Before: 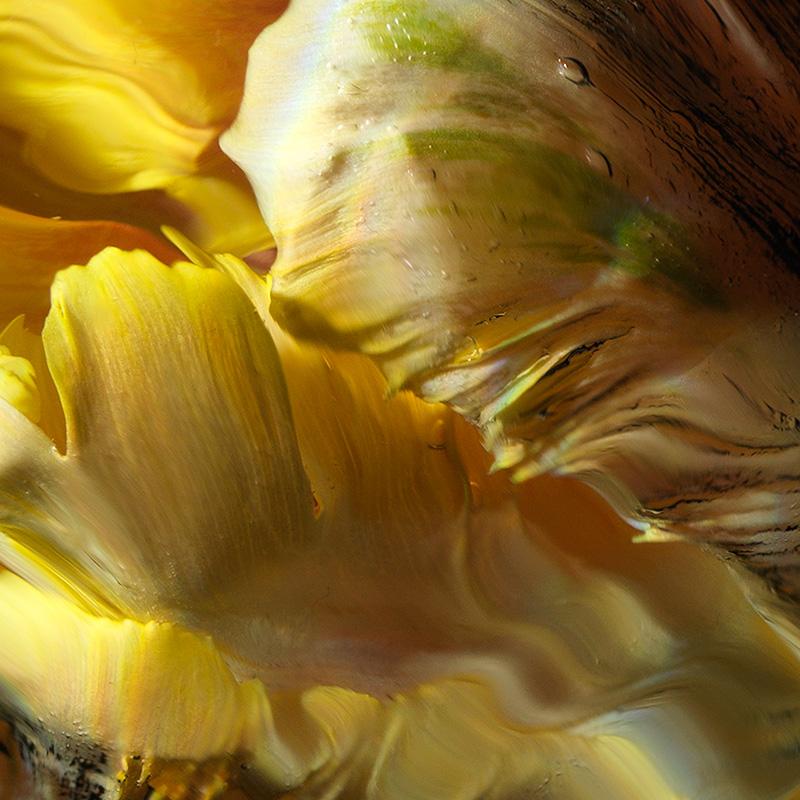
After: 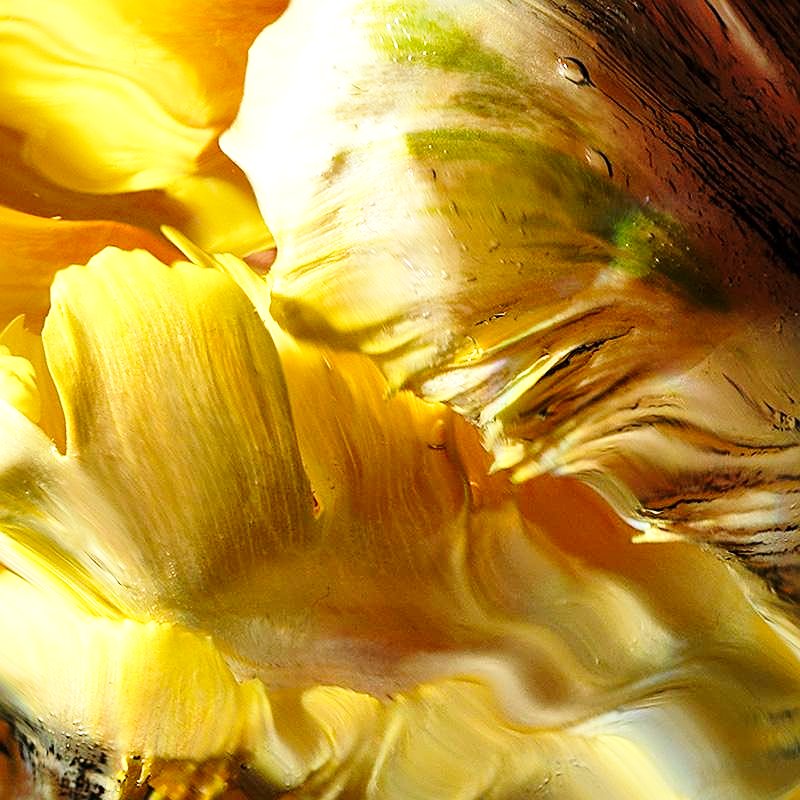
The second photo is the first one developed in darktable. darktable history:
exposure: exposure 0.373 EV, compensate exposure bias true, compensate highlight preservation false
local contrast: mode bilateral grid, contrast 21, coarseness 49, detail 132%, midtone range 0.2
sharpen: radius 1.947
base curve: curves: ch0 [(0, 0) (0.028, 0.03) (0.121, 0.232) (0.46, 0.748) (0.859, 0.968) (1, 1)], preserve colors none
